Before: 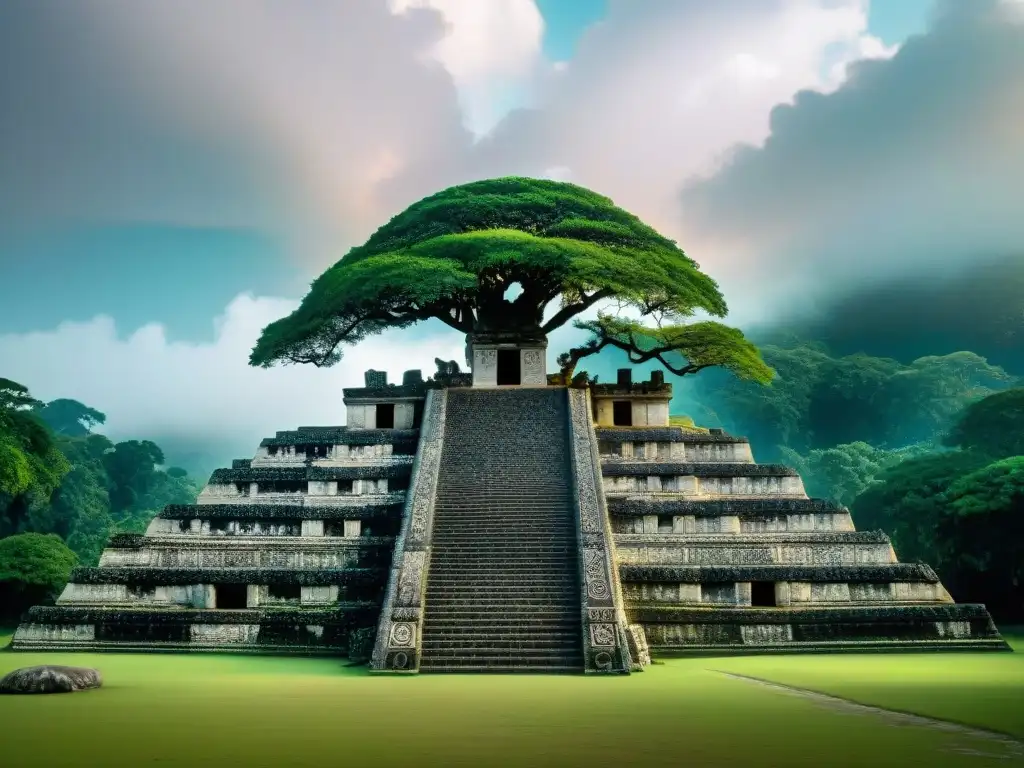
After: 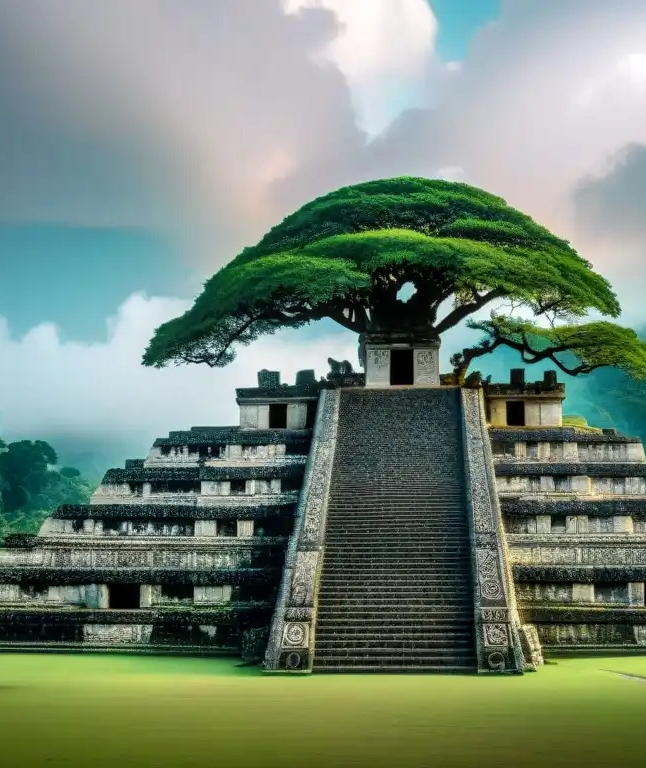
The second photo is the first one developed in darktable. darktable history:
local contrast: on, module defaults
crop: left 10.496%, right 26.394%
